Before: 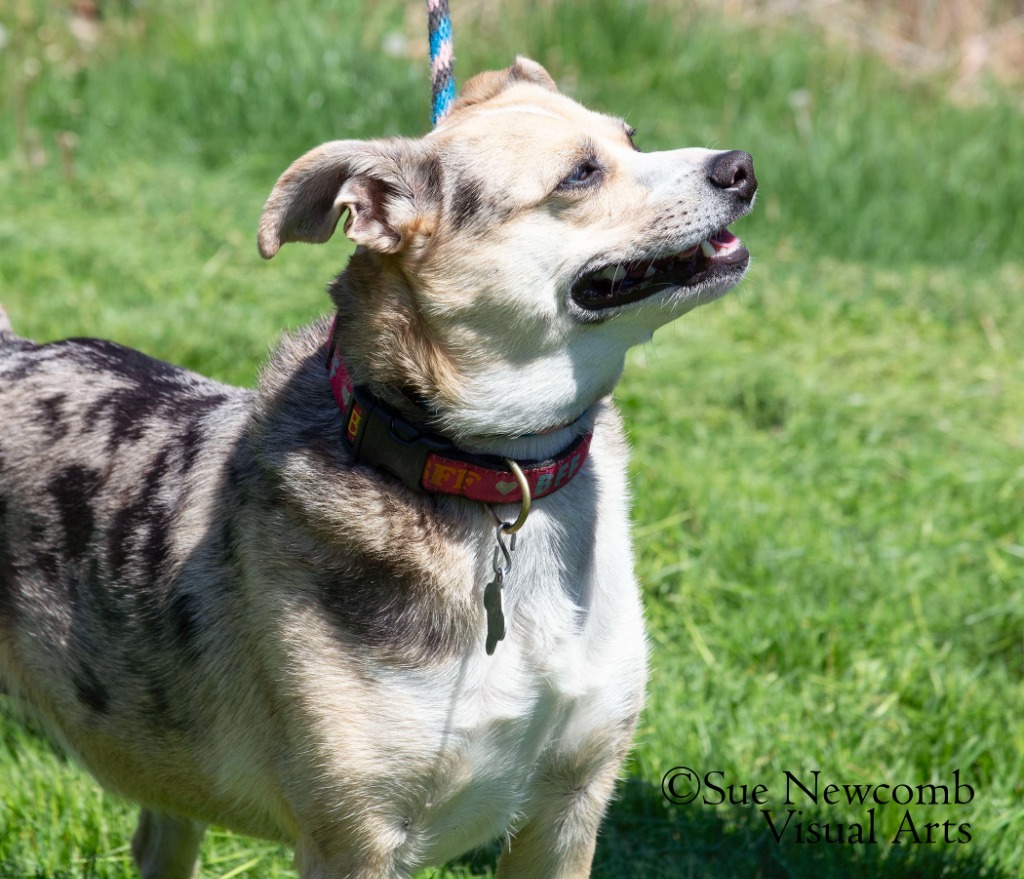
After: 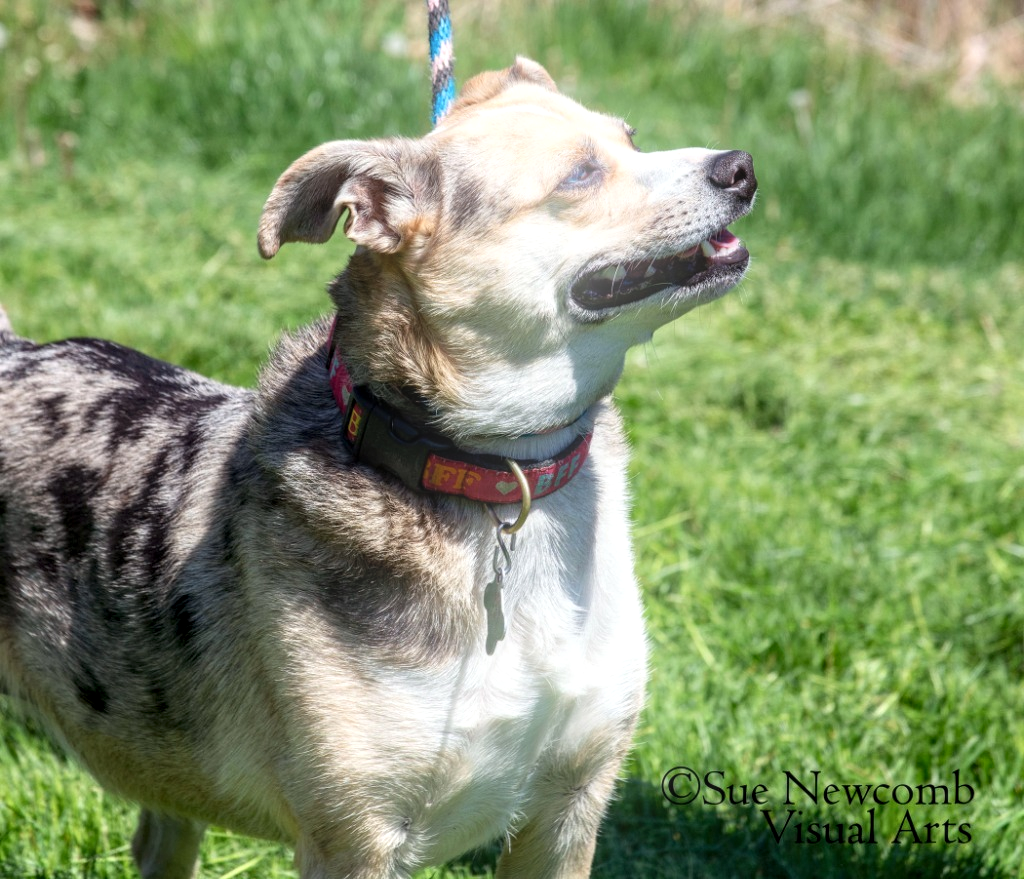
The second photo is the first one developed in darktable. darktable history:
local contrast: highlights 61%, detail 143%, midtone range 0.428
bloom: size 16%, threshold 98%, strength 20%
